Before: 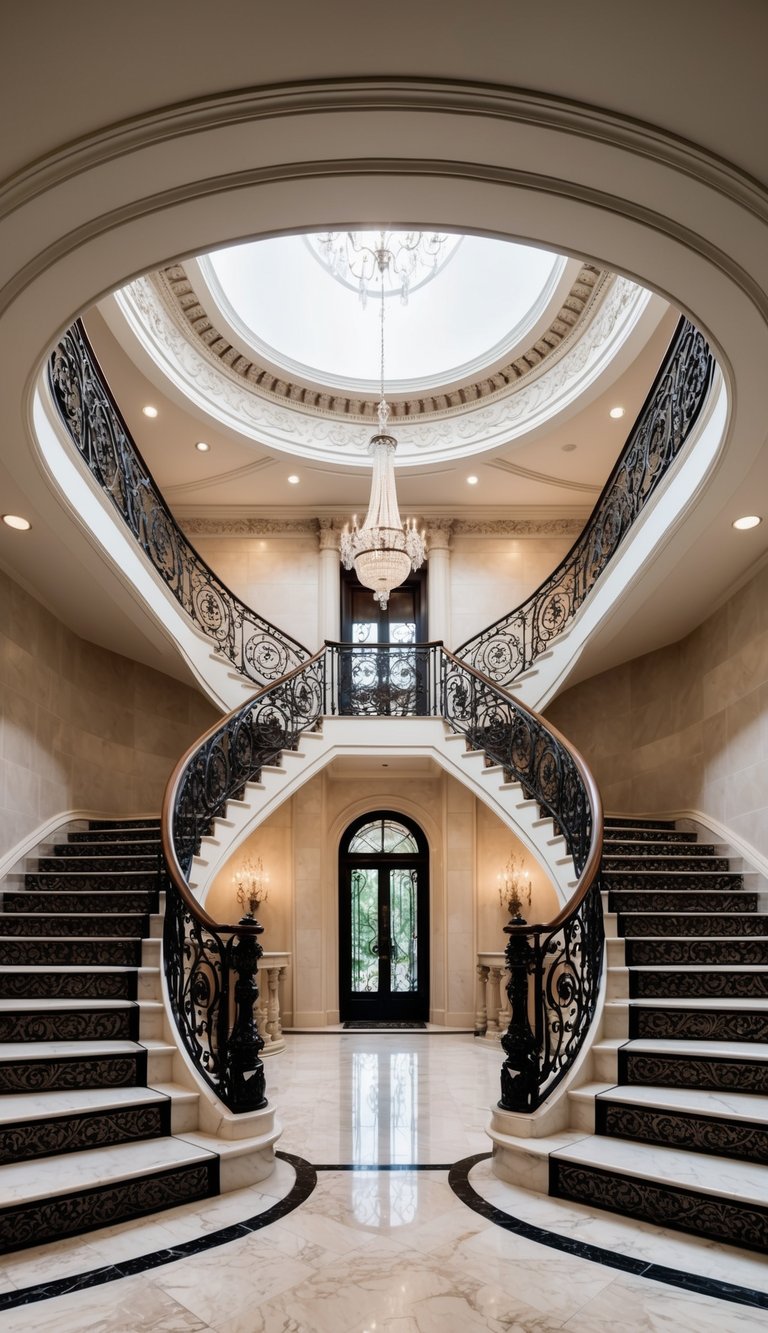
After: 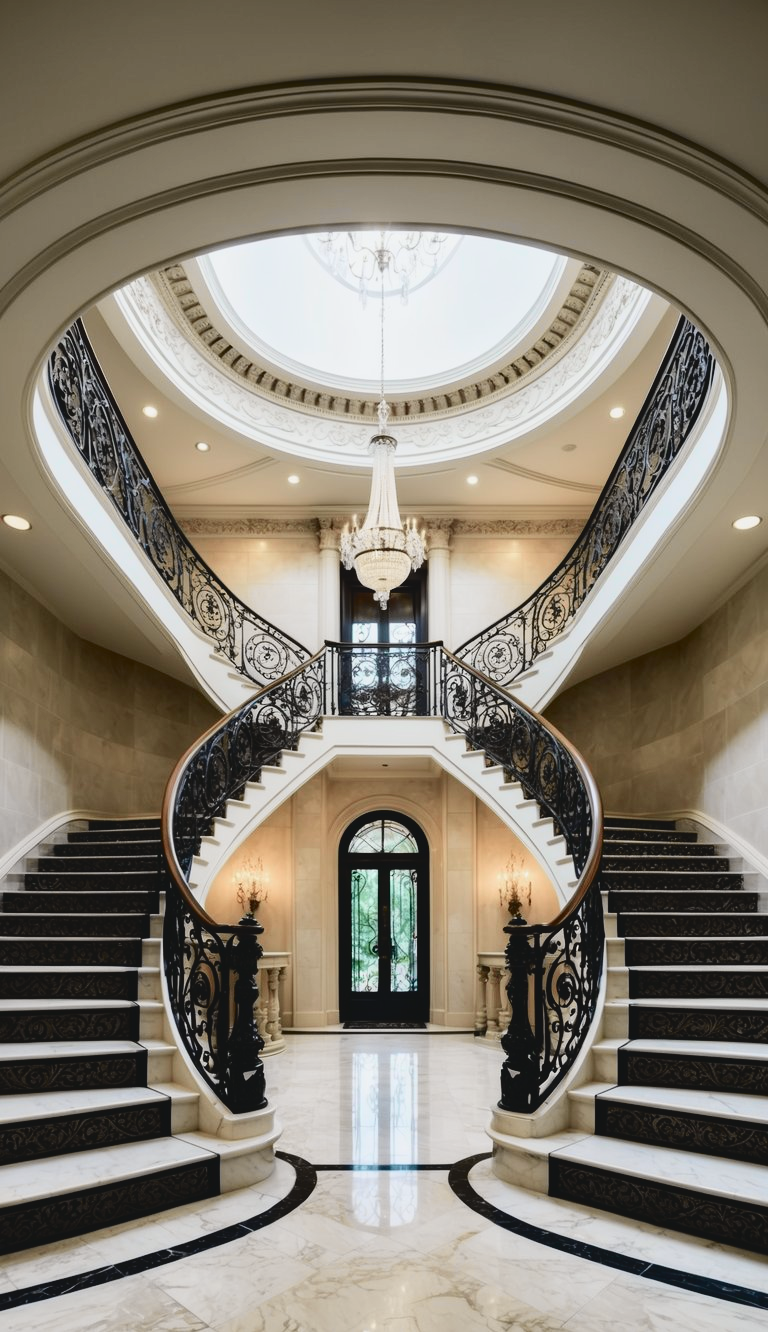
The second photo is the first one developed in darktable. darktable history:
crop: bottom 0.071%
tone curve: curves: ch0 [(0, 0.056) (0.049, 0.073) (0.155, 0.127) (0.33, 0.331) (0.432, 0.46) (0.601, 0.655) (0.843, 0.876) (1, 0.965)]; ch1 [(0, 0) (0.339, 0.334) (0.445, 0.419) (0.476, 0.454) (0.497, 0.494) (0.53, 0.511) (0.557, 0.549) (0.613, 0.614) (0.728, 0.729) (1, 1)]; ch2 [(0, 0) (0.327, 0.318) (0.417, 0.426) (0.46, 0.453) (0.502, 0.5) (0.526, 0.52) (0.54, 0.543) (0.606, 0.61) (0.74, 0.716) (1, 1)], color space Lab, independent channels, preserve colors none
